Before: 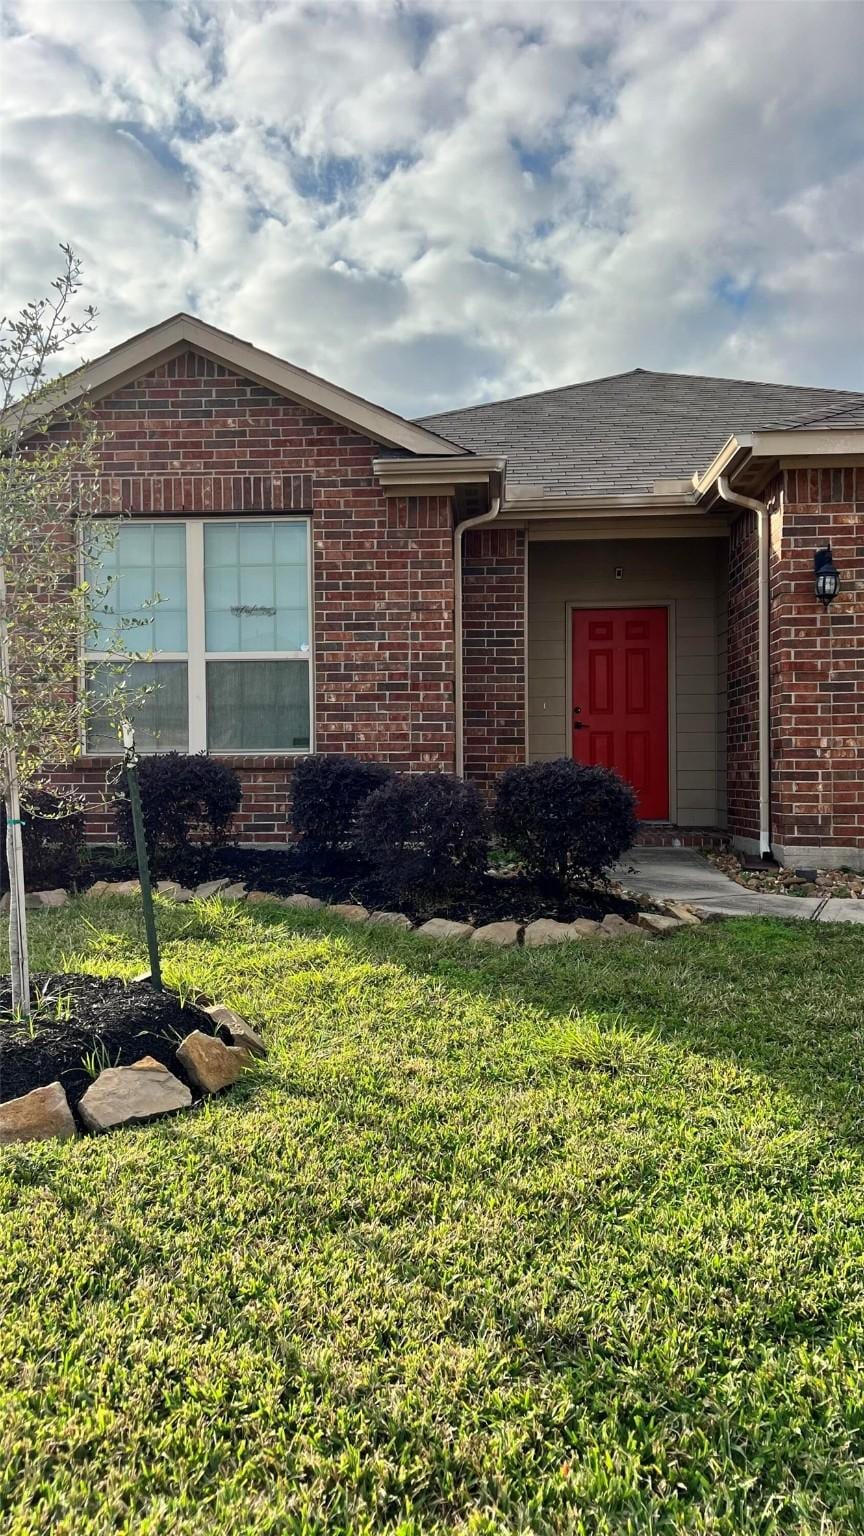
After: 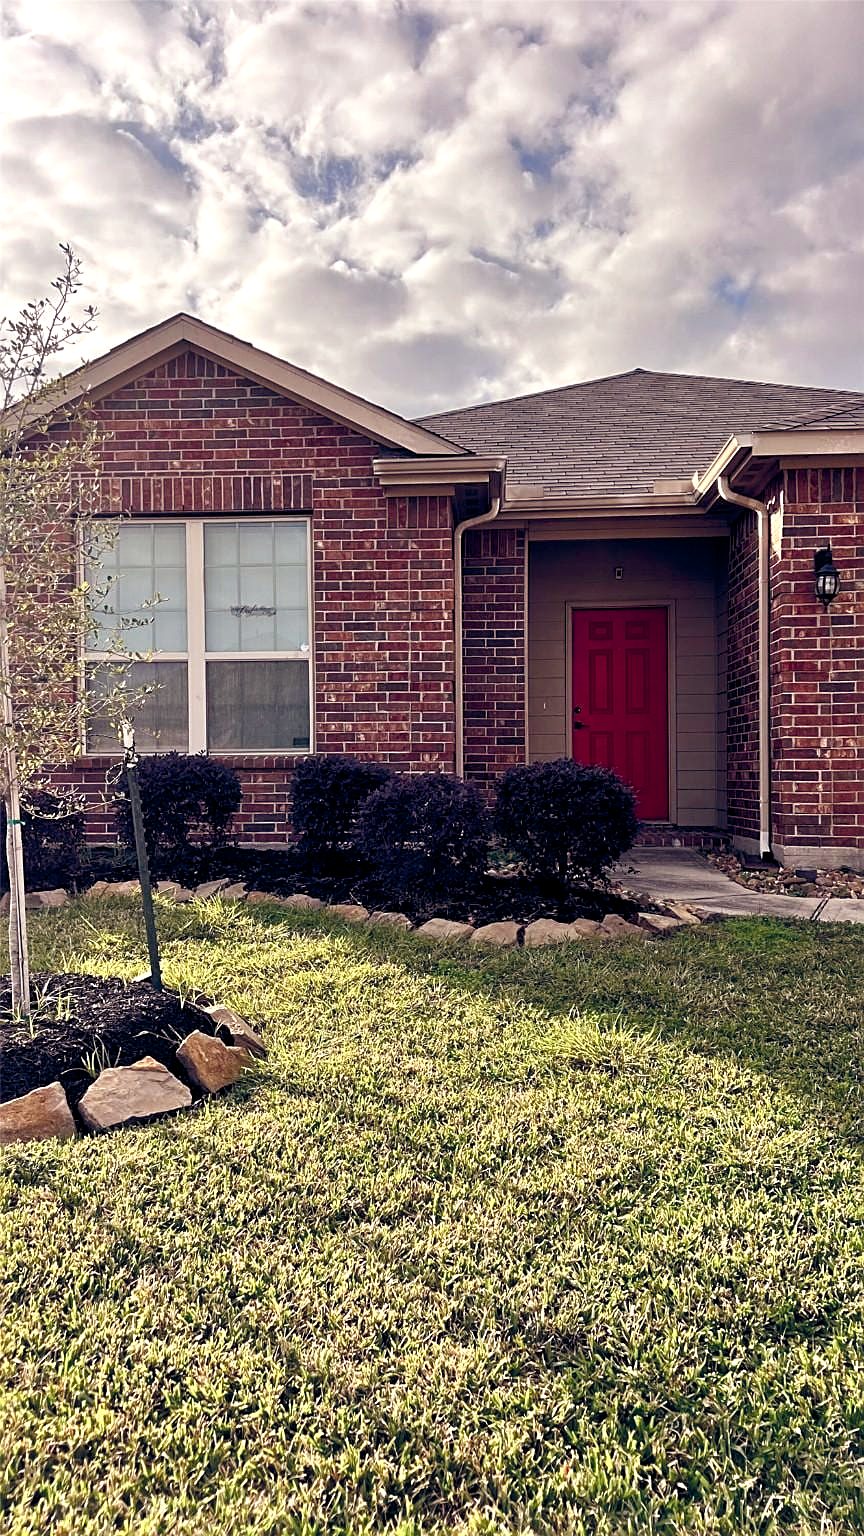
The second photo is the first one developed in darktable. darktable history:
rgb levels: mode RGB, independent channels, levels [[0, 0.474, 1], [0, 0.5, 1], [0, 0.5, 1]]
color balance rgb: highlights gain › chroma 2.94%, highlights gain › hue 60.57°, global offset › chroma 0.25%, global offset › hue 256.52°, perceptual saturation grading › global saturation 20%, perceptual saturation grading › highlights -50%, perceptual saturation grading › shadows 30%, contrast 15%
sharpen: on, module defaults
